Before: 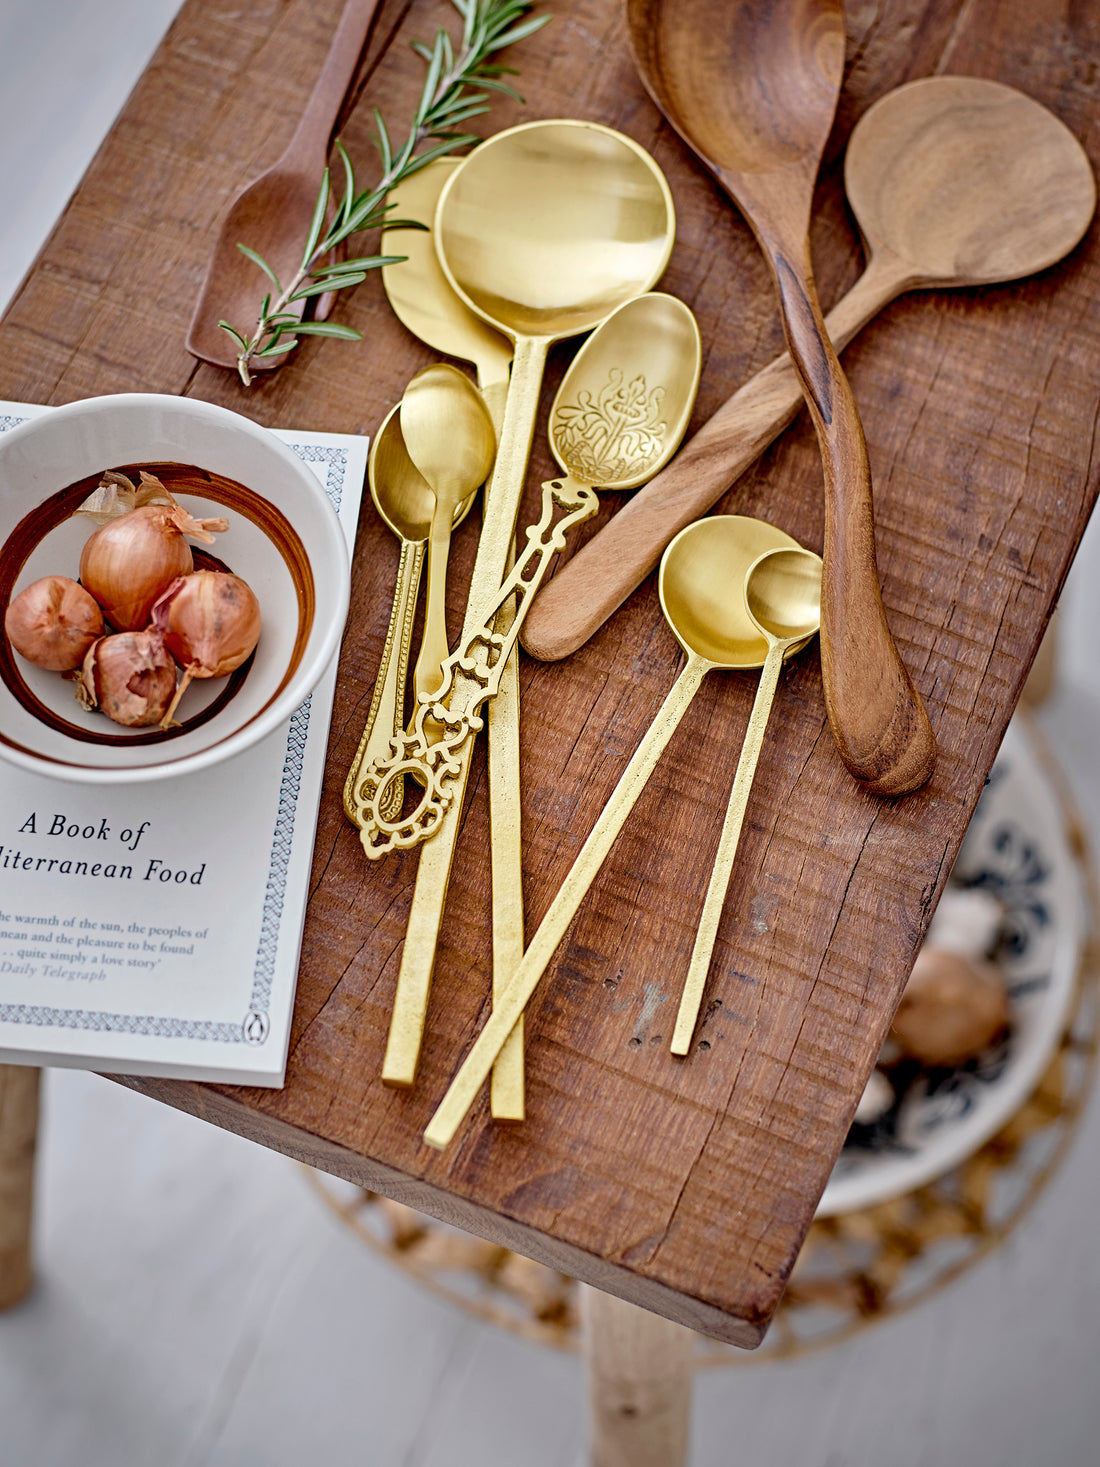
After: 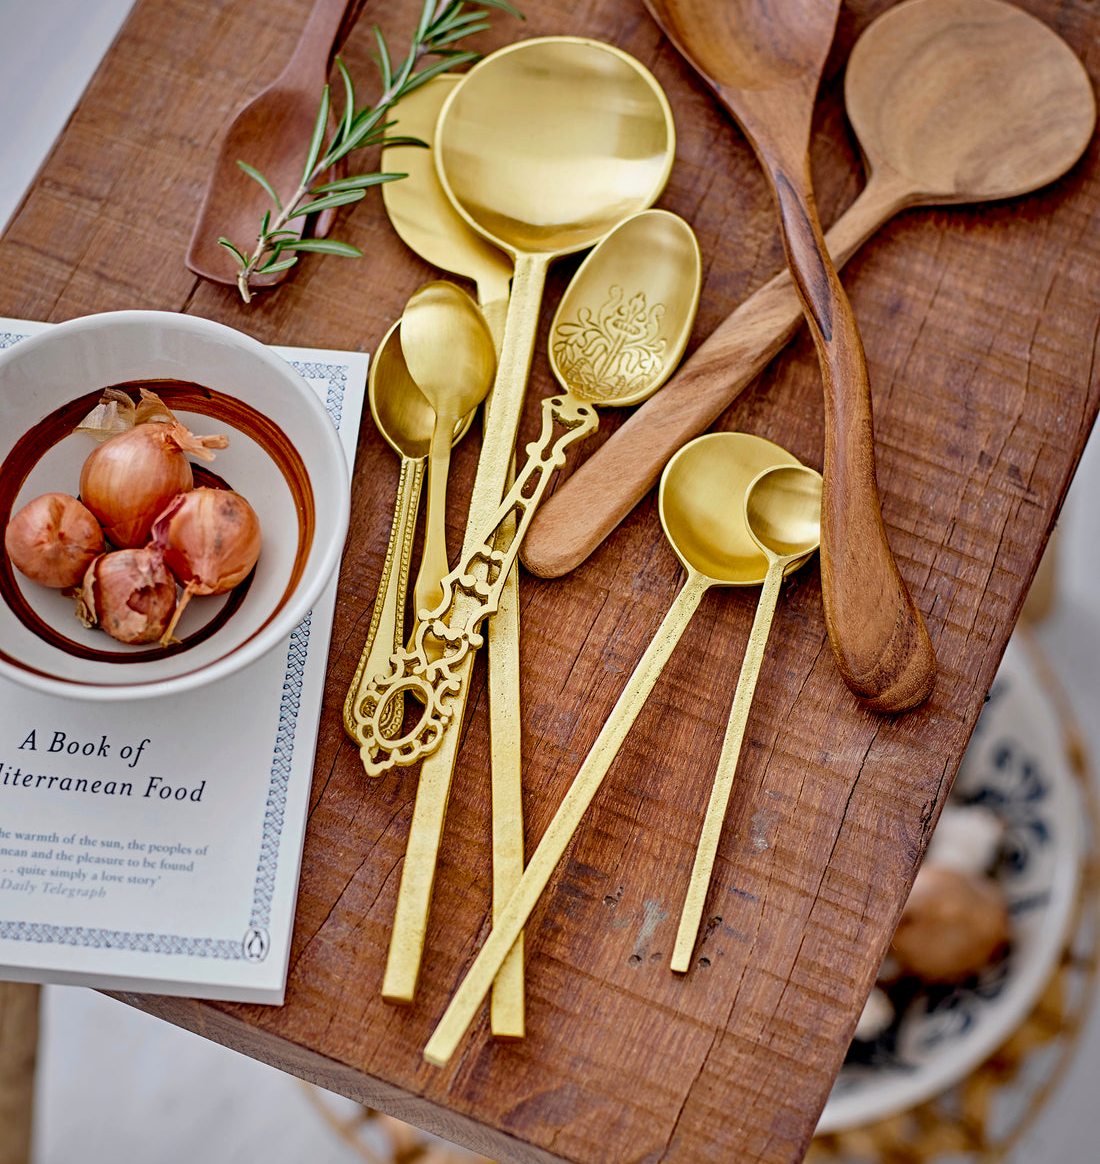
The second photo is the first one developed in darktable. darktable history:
exposure: black level correction 0.001, exposure -0.125 EV, compensate exposure bias true, compensate highlight preservation false
contrast brightness saturation: saturation 0.18
crop and rotate: top 5.667%, bottom 14.937%
